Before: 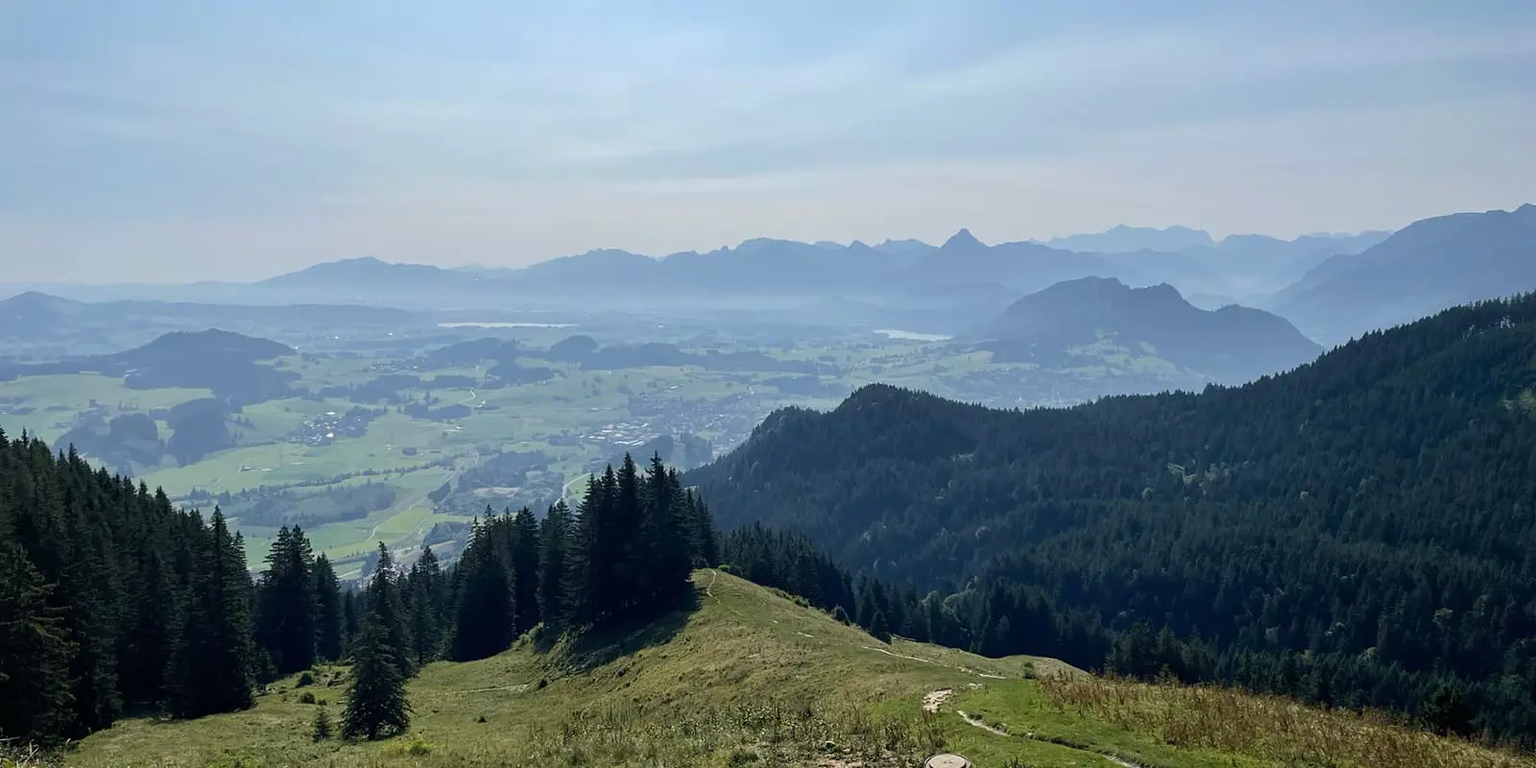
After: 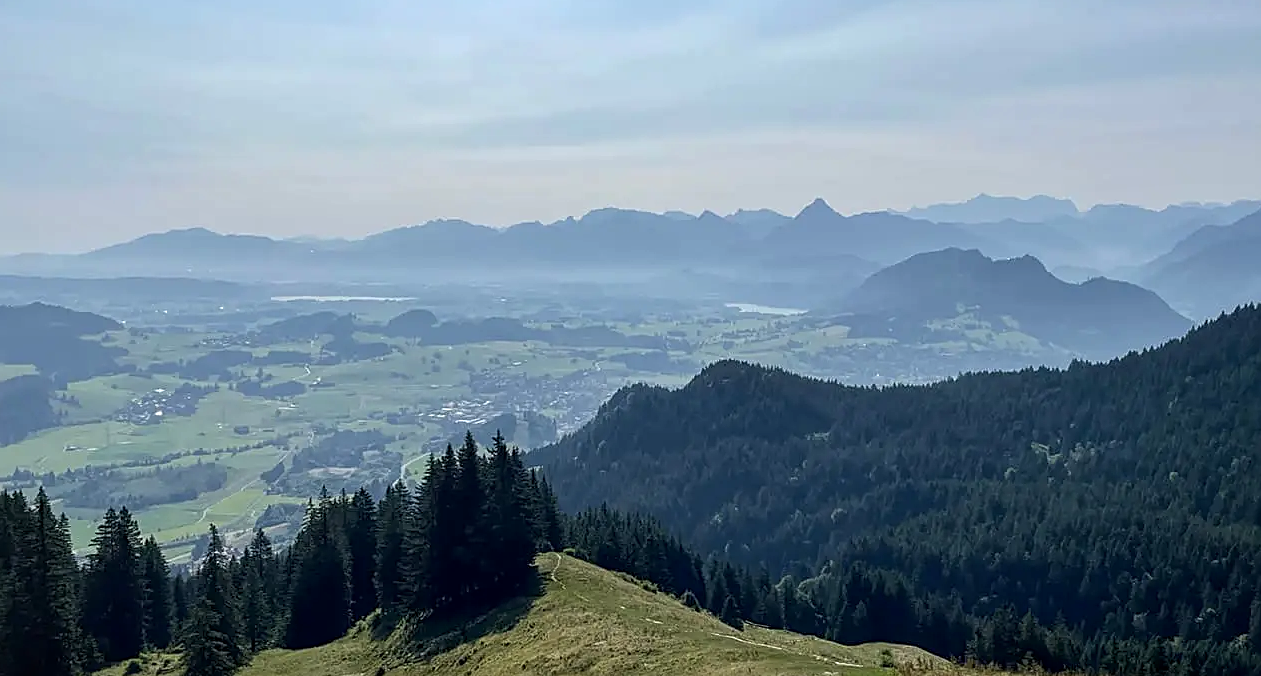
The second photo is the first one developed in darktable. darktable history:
crop: left 11.596%, top 5.004%, right 9.583%, bottom 10.436%
local contrast: on, module defaults
sharpen: on, module defaults
